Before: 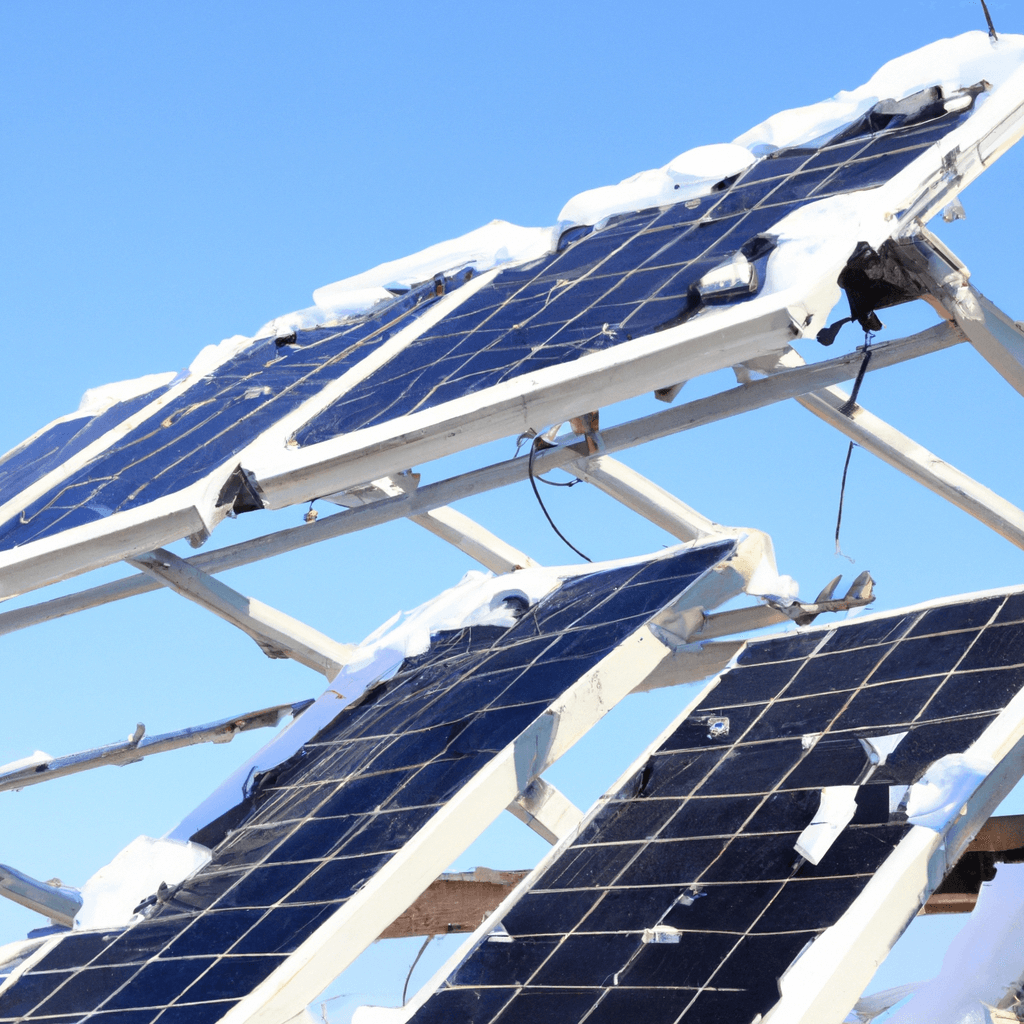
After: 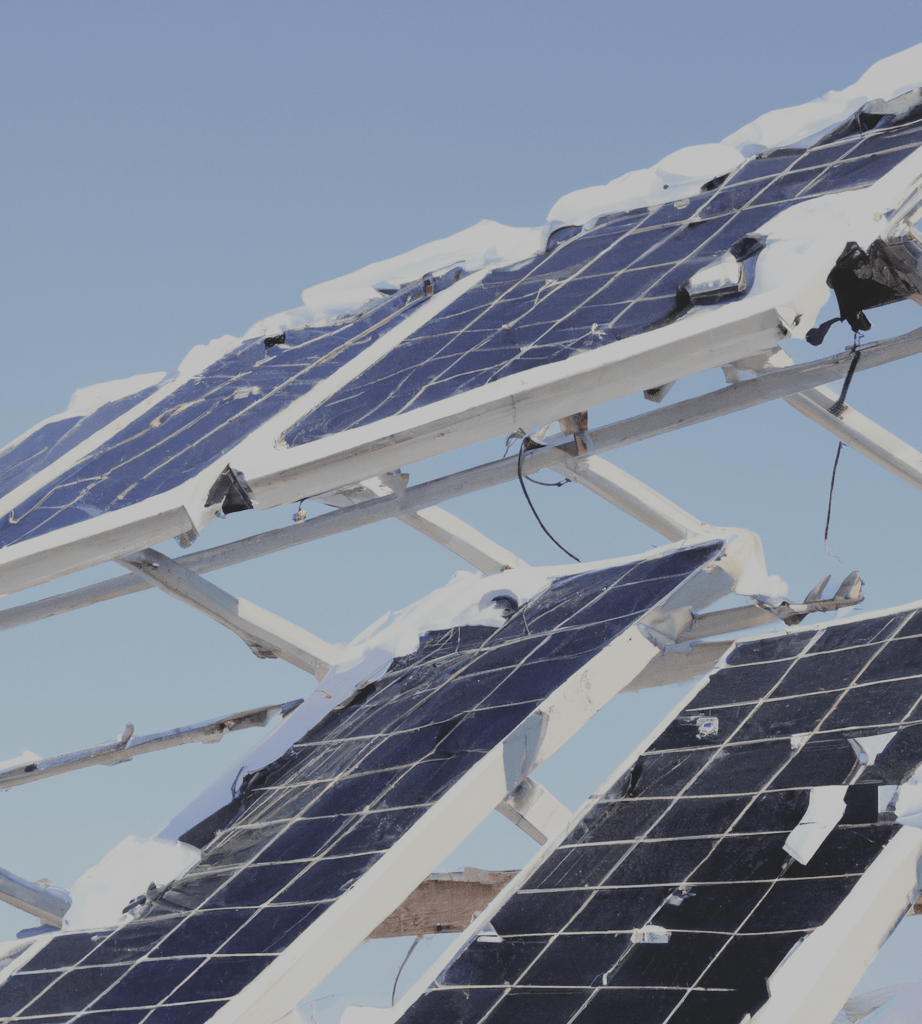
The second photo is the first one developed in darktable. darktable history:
crop and rotate: left 1.088%, right 8.807%
filmic rgb: black relative exposure -7.65 EV, white relative exposure 4.56 EV, hardness 3.61, contrast 1.106
contrast brightness saturation: contrast -0.26, saturation -0.43
